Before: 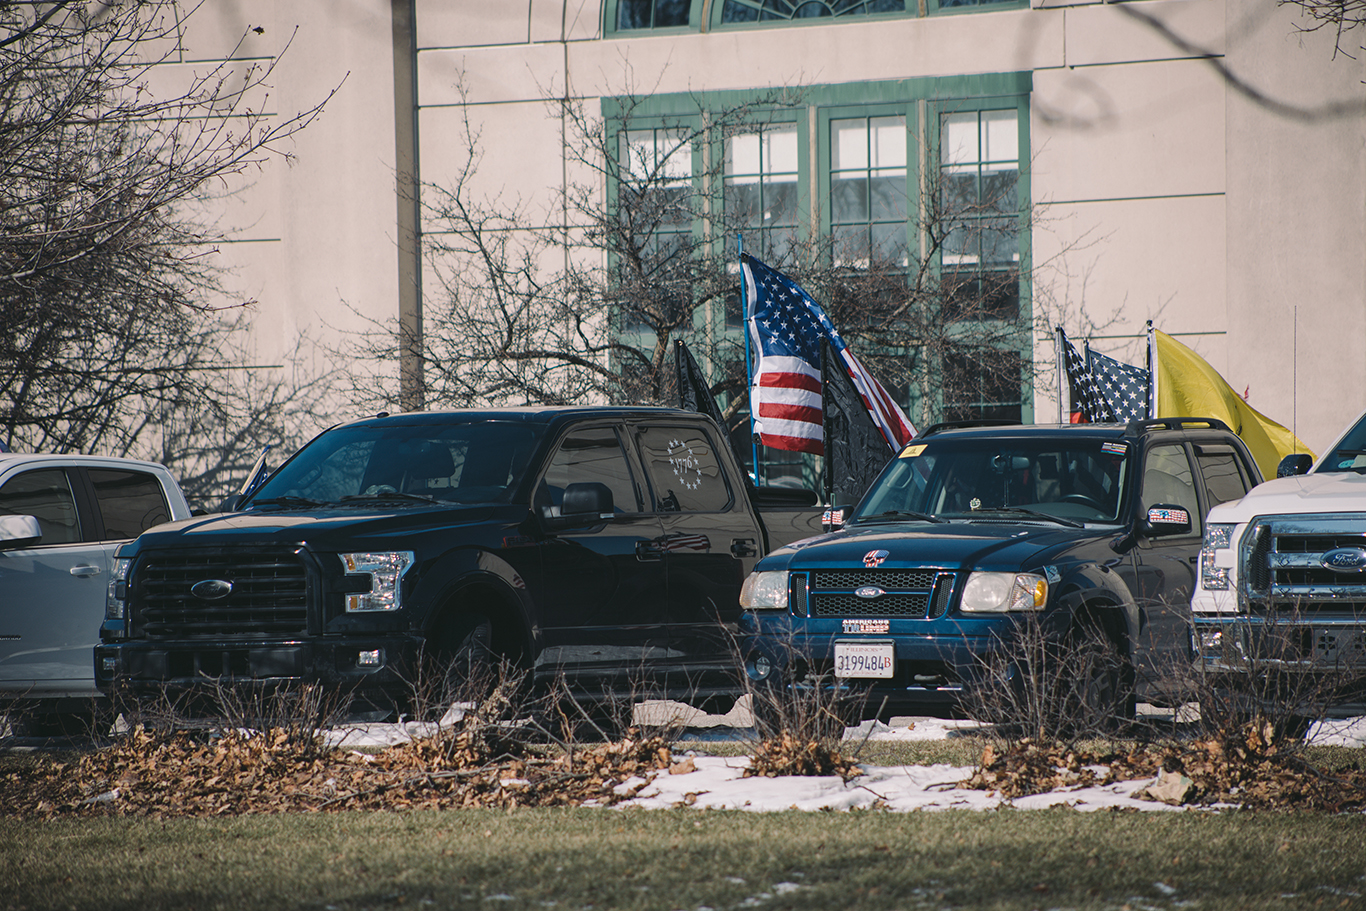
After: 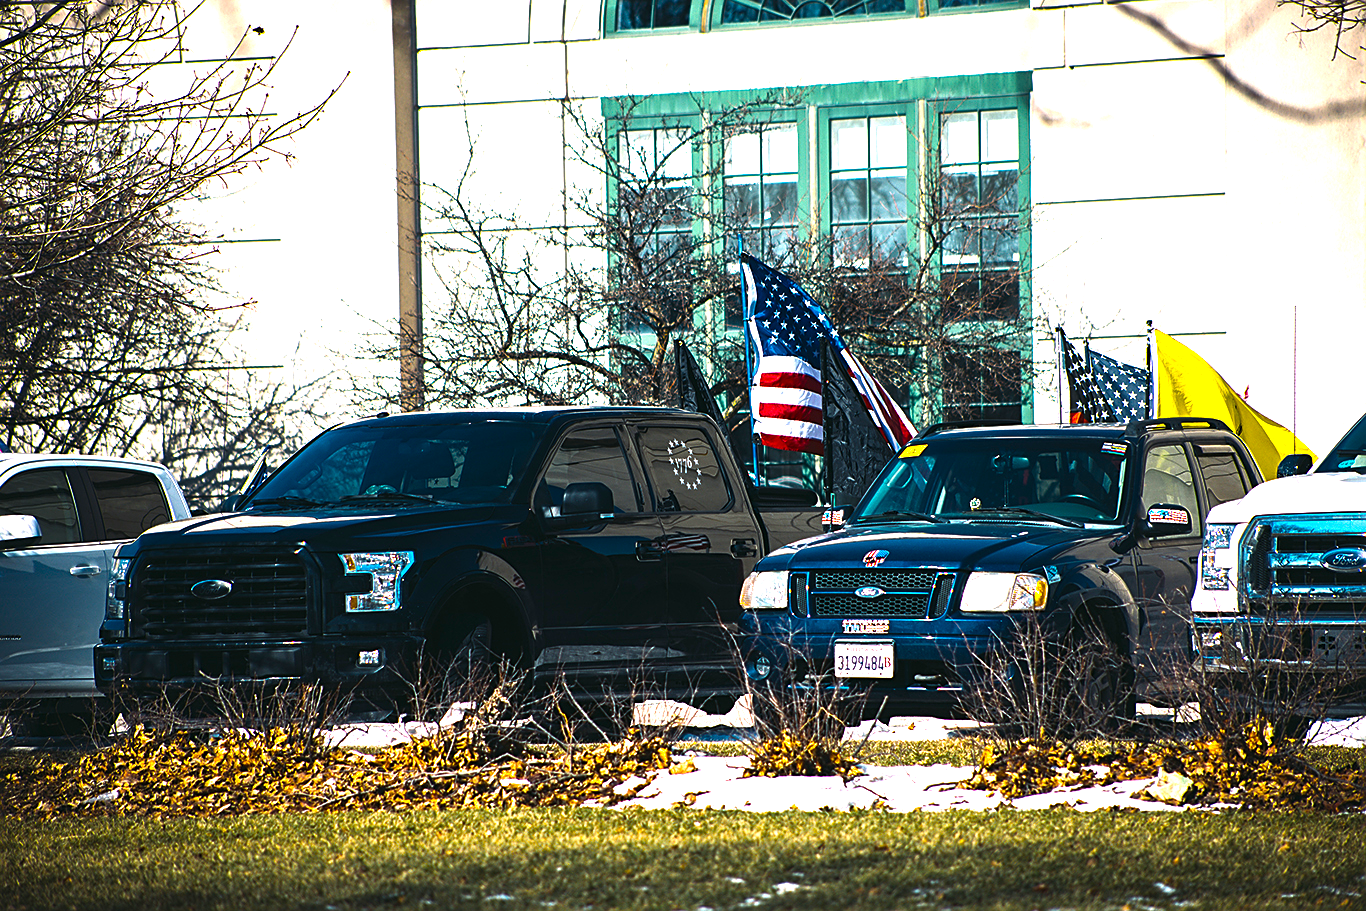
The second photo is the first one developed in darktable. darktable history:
sharpen: on, module defaults
color balance rgb: linear chroma grading › shadows -30%, linear chroma grading › global chroma 35%, perceptual saturation grading › global saturation 75%, perceptual saturation grading › shadows -30%, perceptual brilliance grading › highlights 75%, perceptual brilliance grading › shadows -30%, global vibrance 35%
